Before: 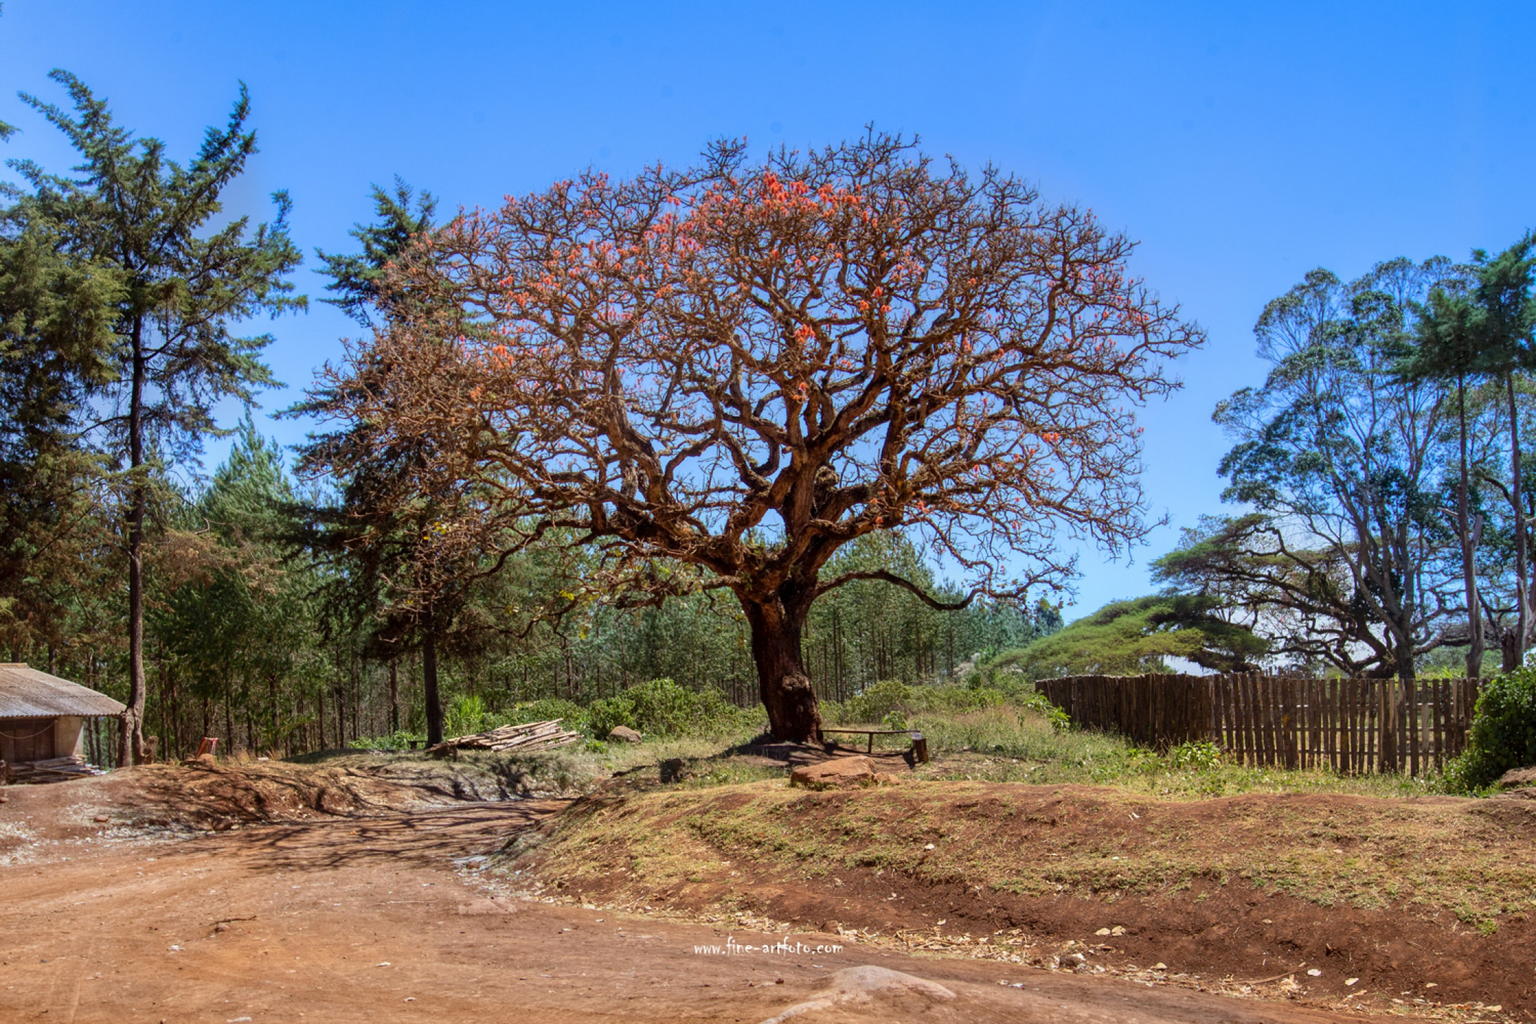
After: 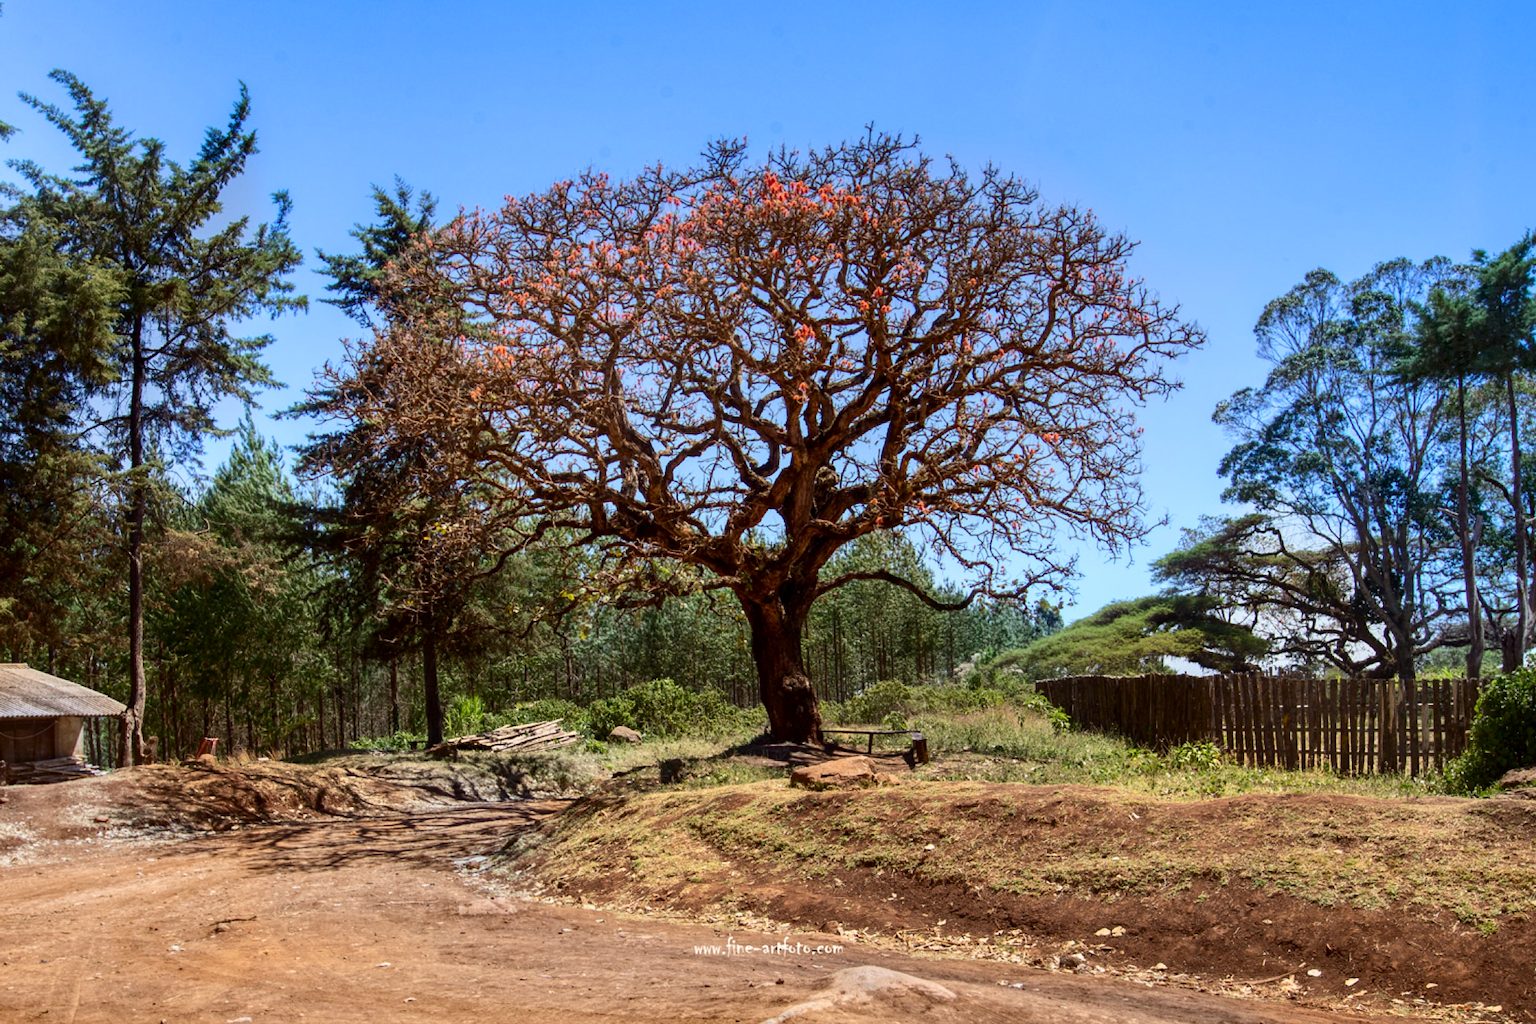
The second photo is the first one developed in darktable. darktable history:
color correction: highlights b* 3.04
contrast brightness saturation: contrast 0.217
